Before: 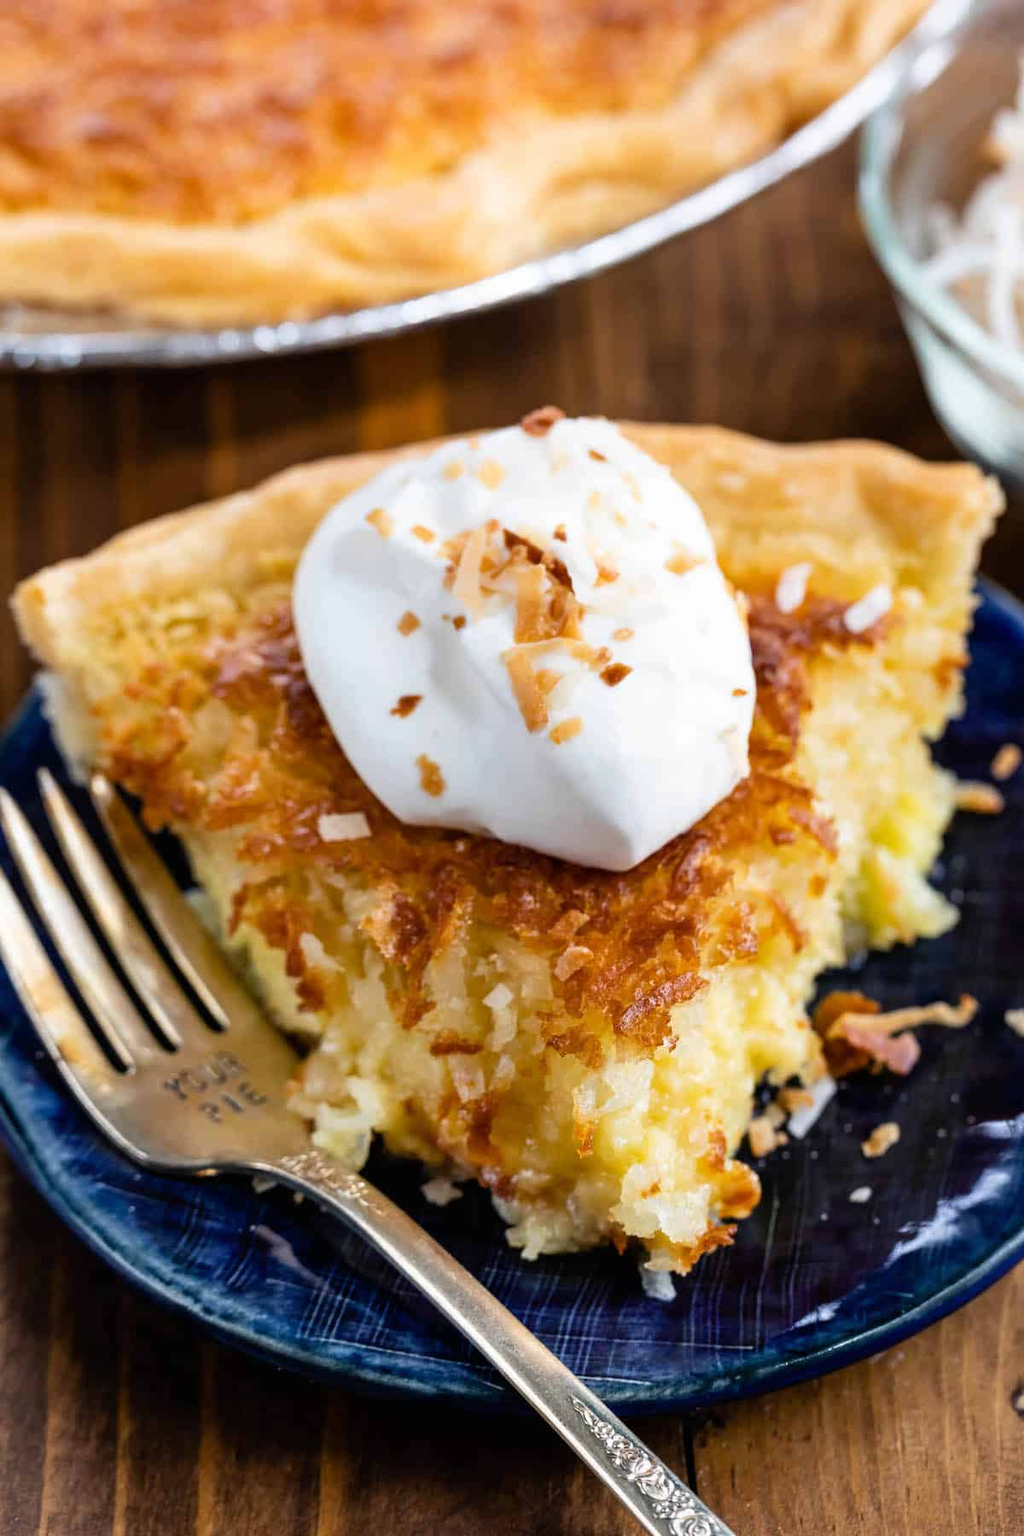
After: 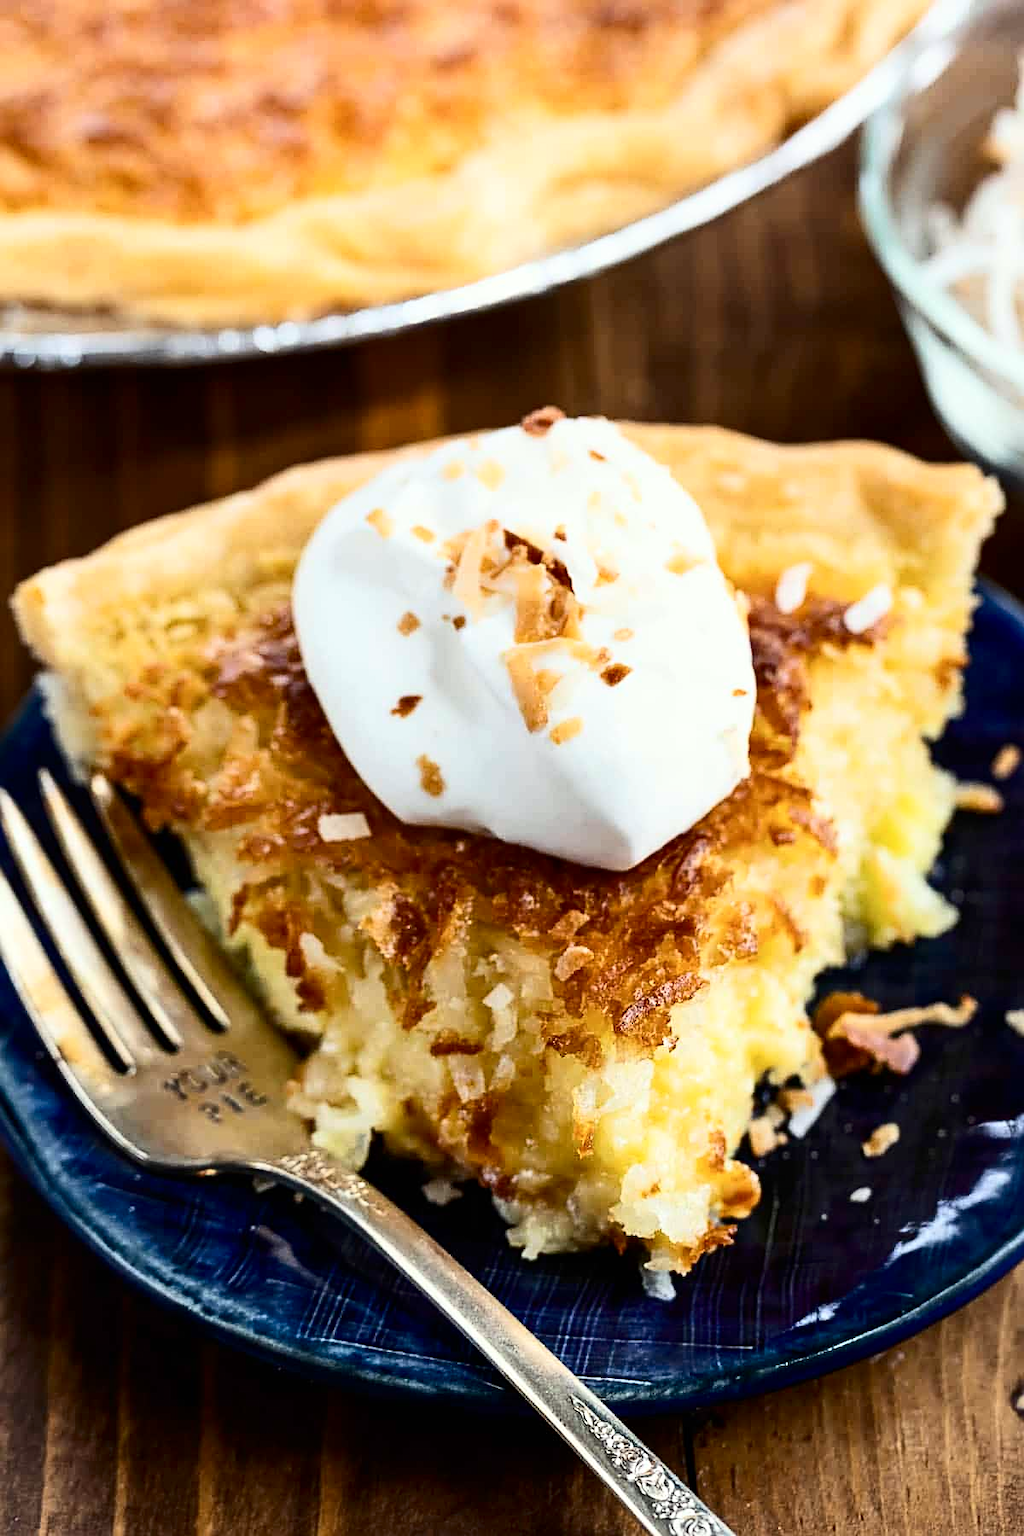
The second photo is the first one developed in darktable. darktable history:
contrast brightness saturation: contrast 0.286
color correction: highlights a* -2.47, highlights b* 2.52
sharpen: on, module defaults
tone equalizer: mask exposure compensation -0.515 EV
